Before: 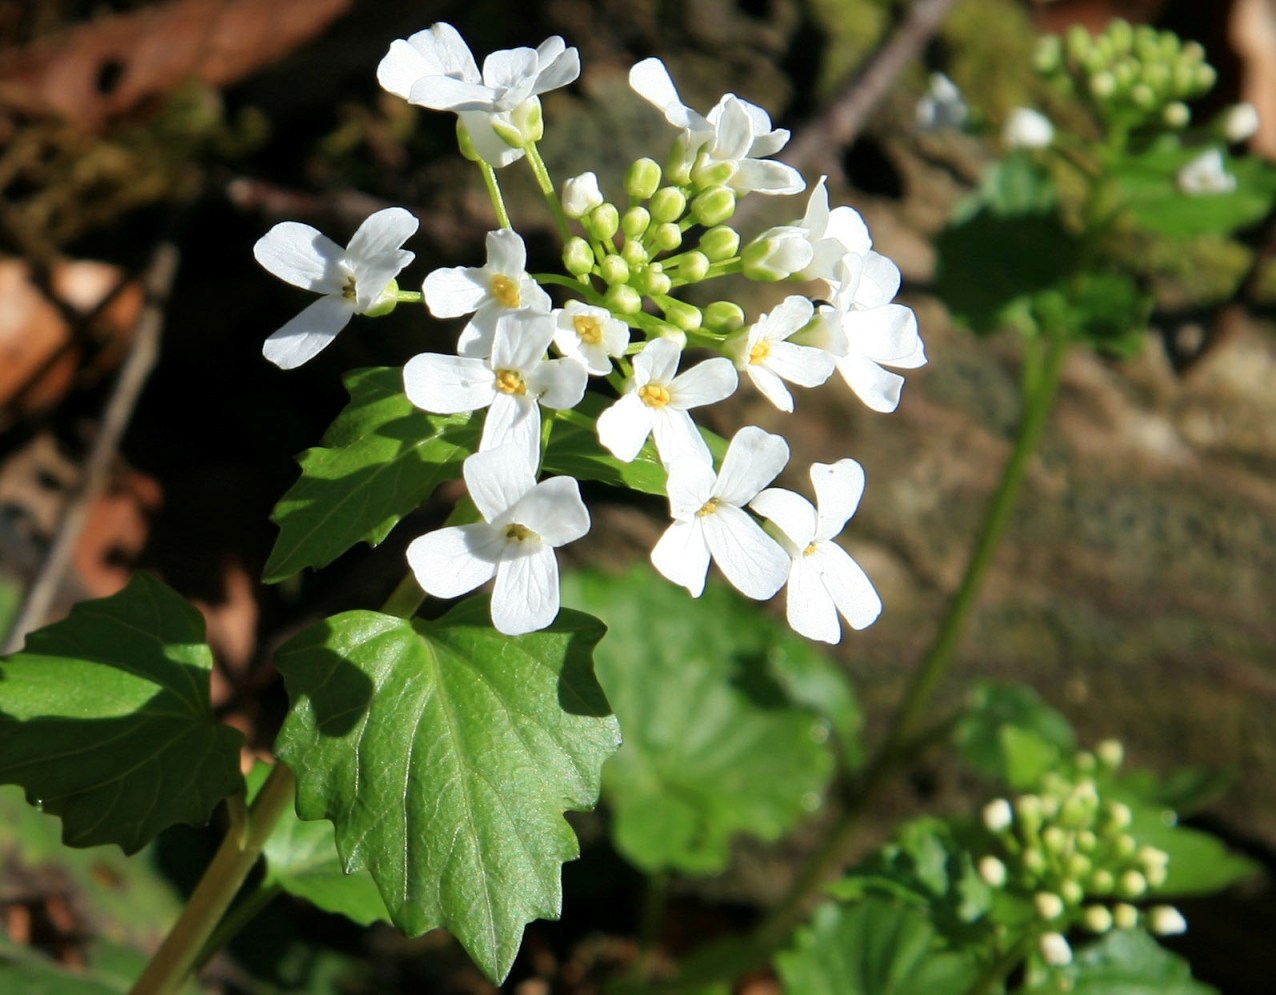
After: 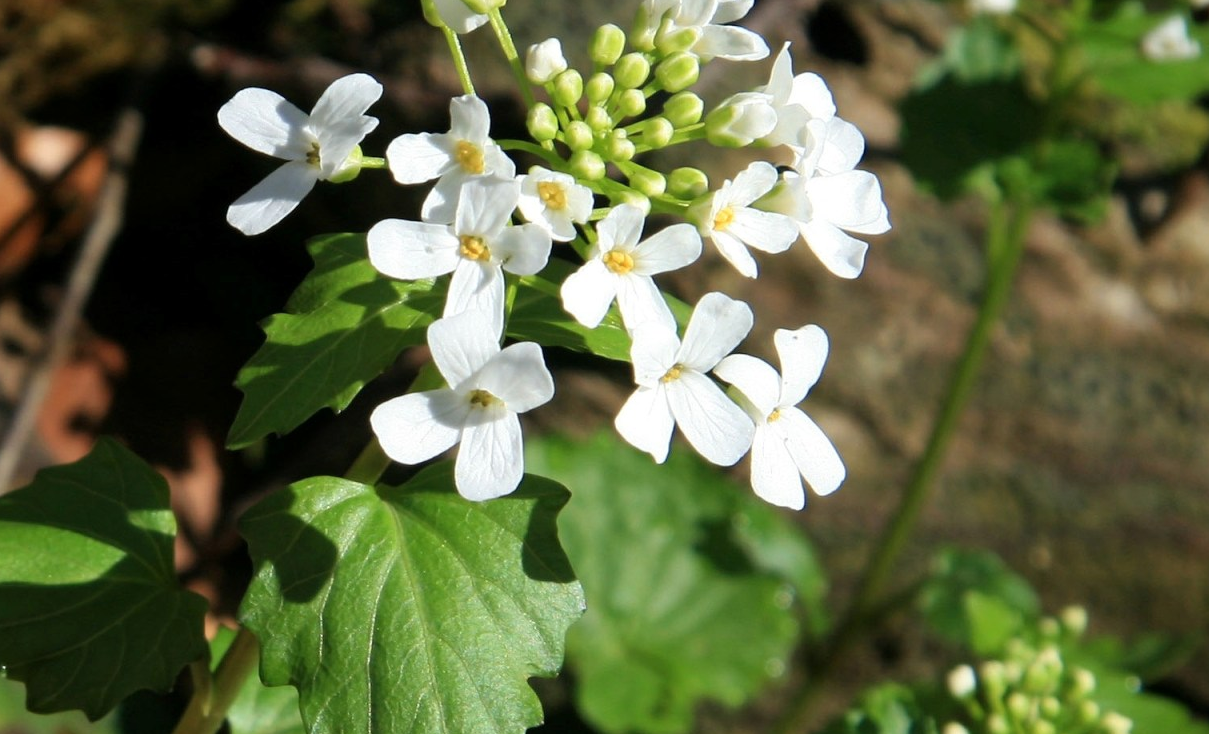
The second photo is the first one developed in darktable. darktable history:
crop and rotate: left 2.86%, top 13.497%, right 2.377%, bottom 12.715%
